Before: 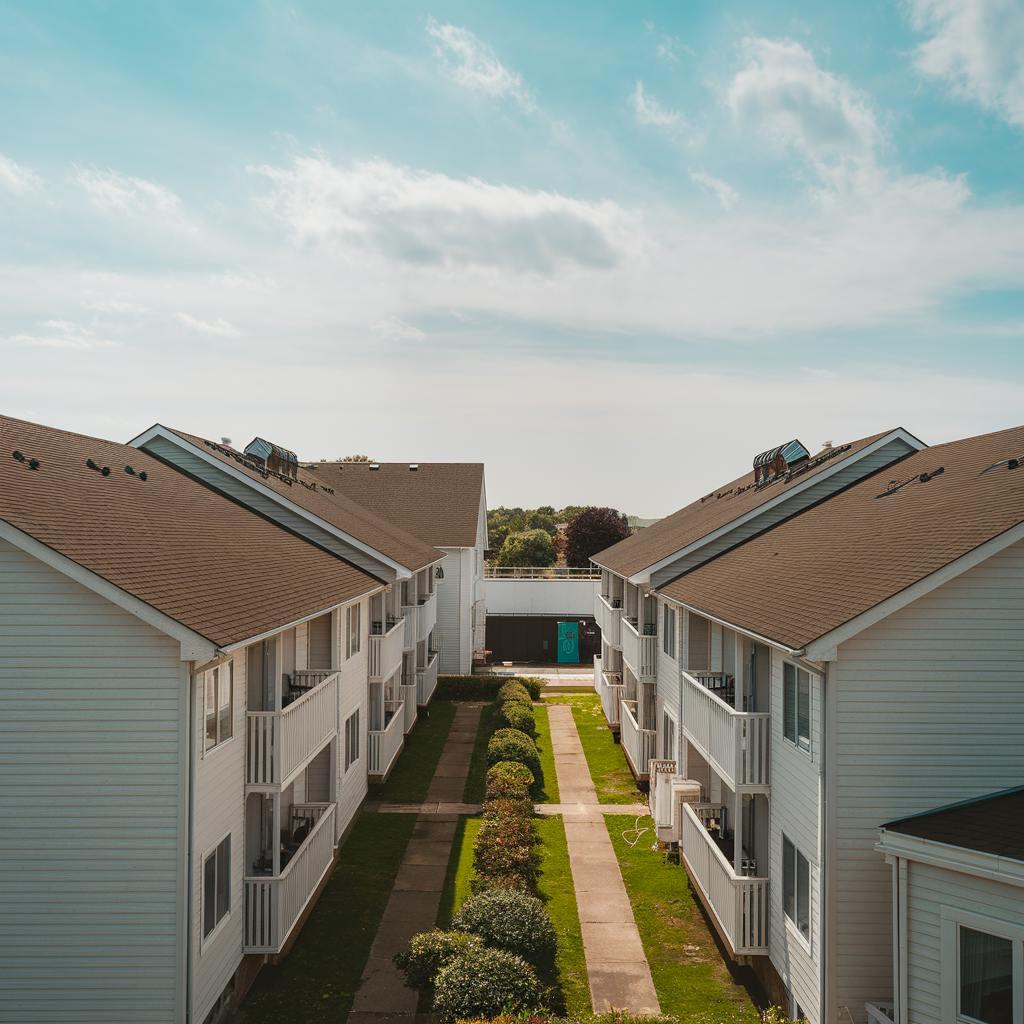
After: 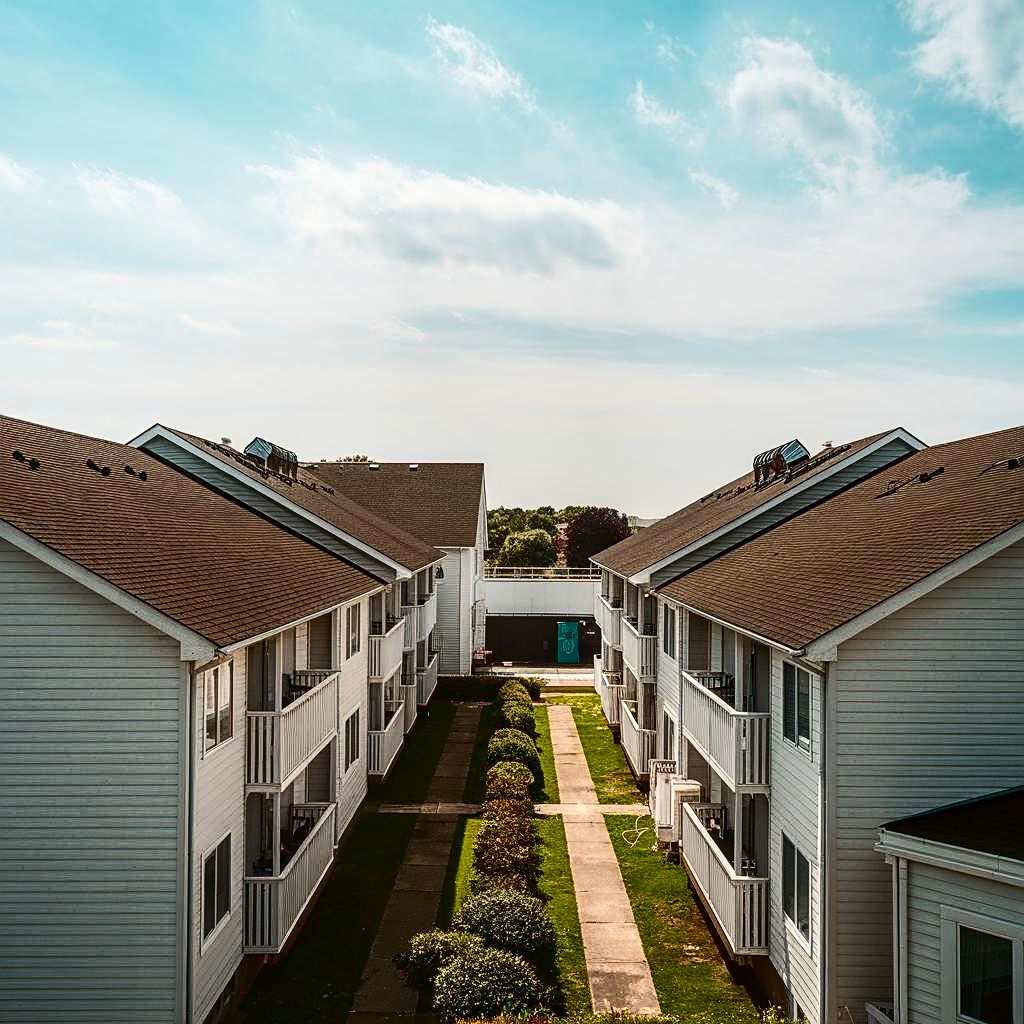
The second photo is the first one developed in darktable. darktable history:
local contrast: detail 130%
sharpen: on, module defaults
contrast brightness saturation: contrast 0.32, brightness -0.08, saturation 0.17
